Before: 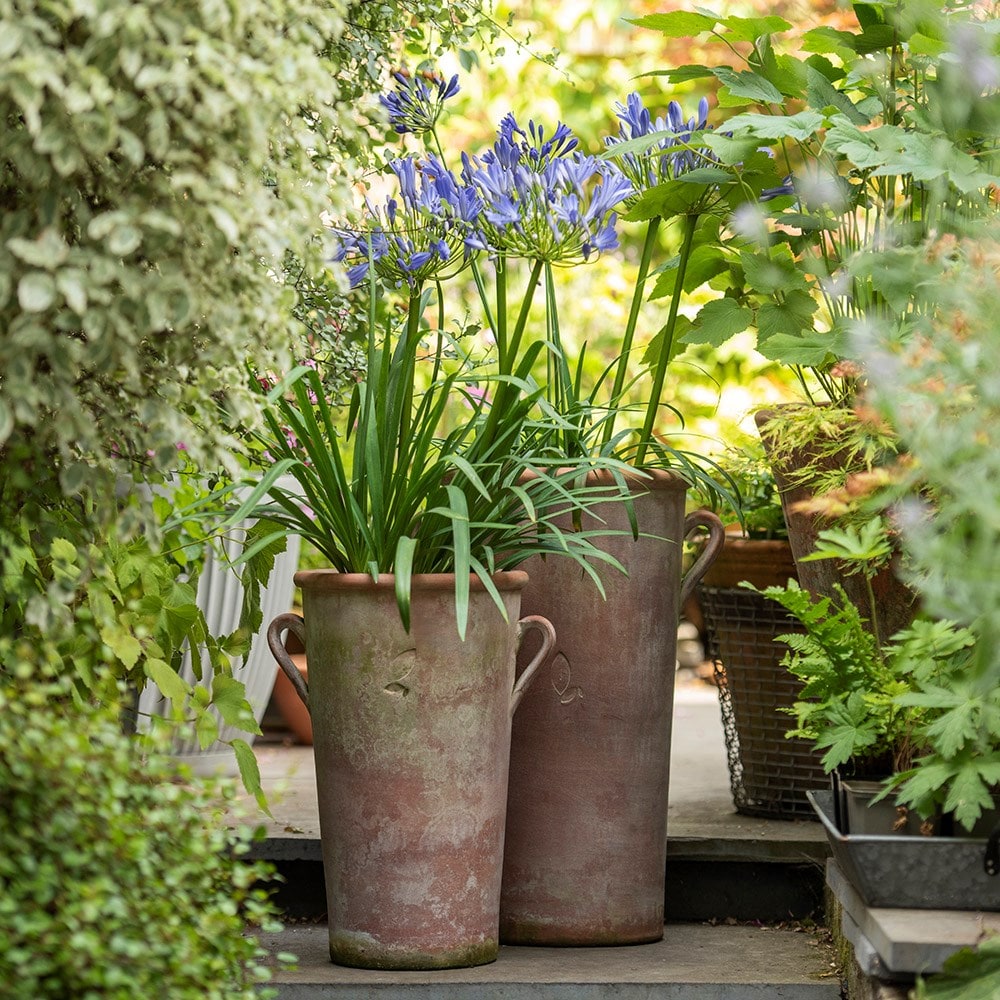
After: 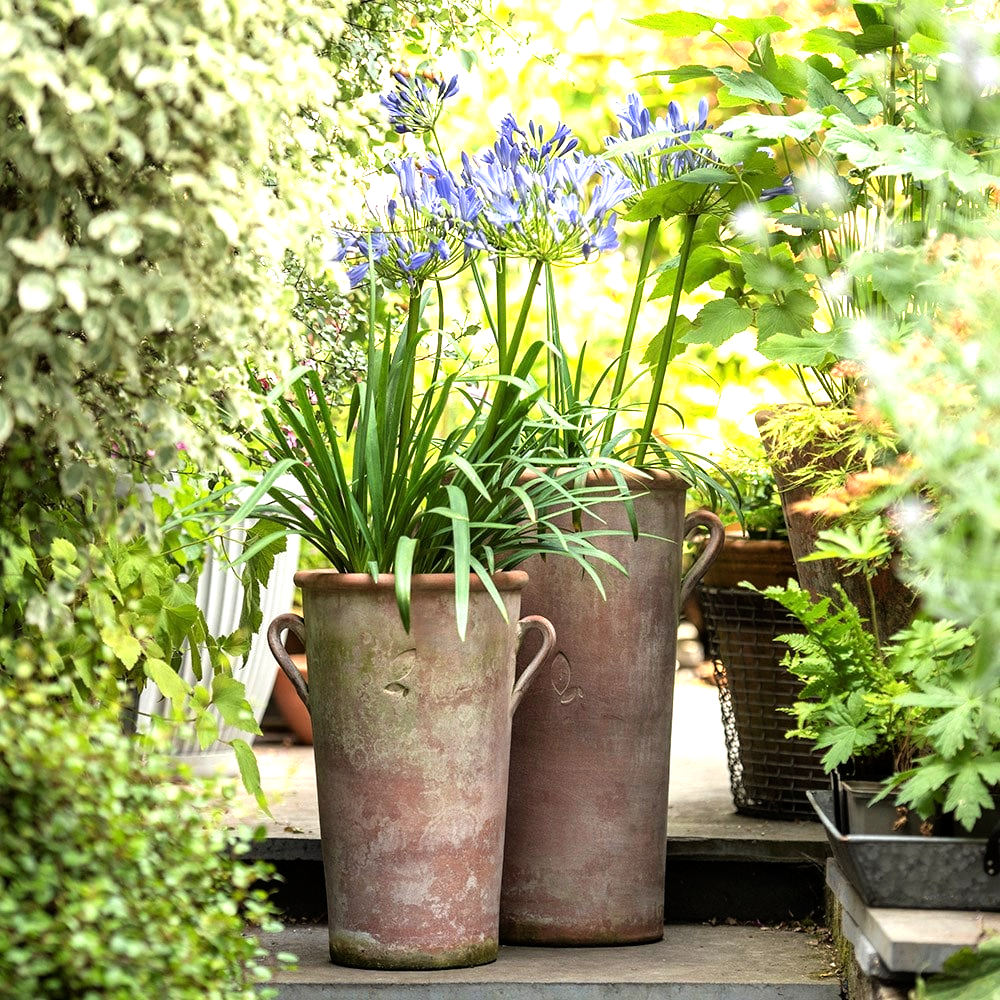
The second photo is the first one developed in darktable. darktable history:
tone equalizer: -8 EV -1.07 EV, -7 EV -1 EV, -6 EV -0.9 EV, -5 EV -0.559 EV, -3 EV 0.551 EV, -2 EV 0.838 EV, -1 EV 1.01 EV, +0 EV 1.06 EV
